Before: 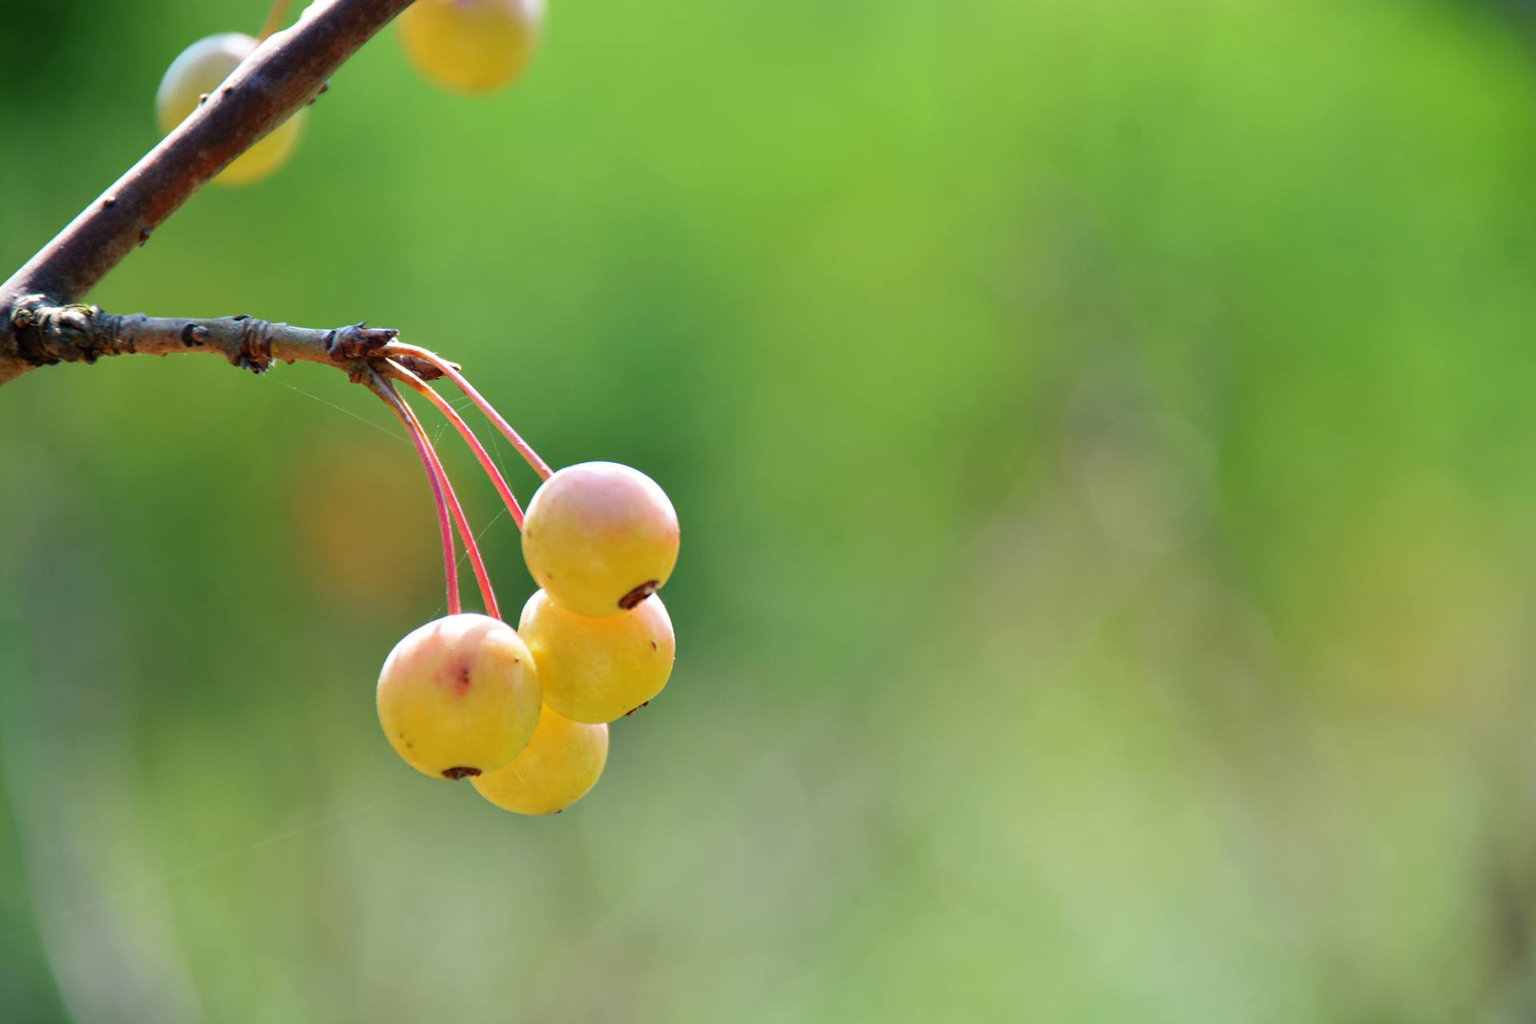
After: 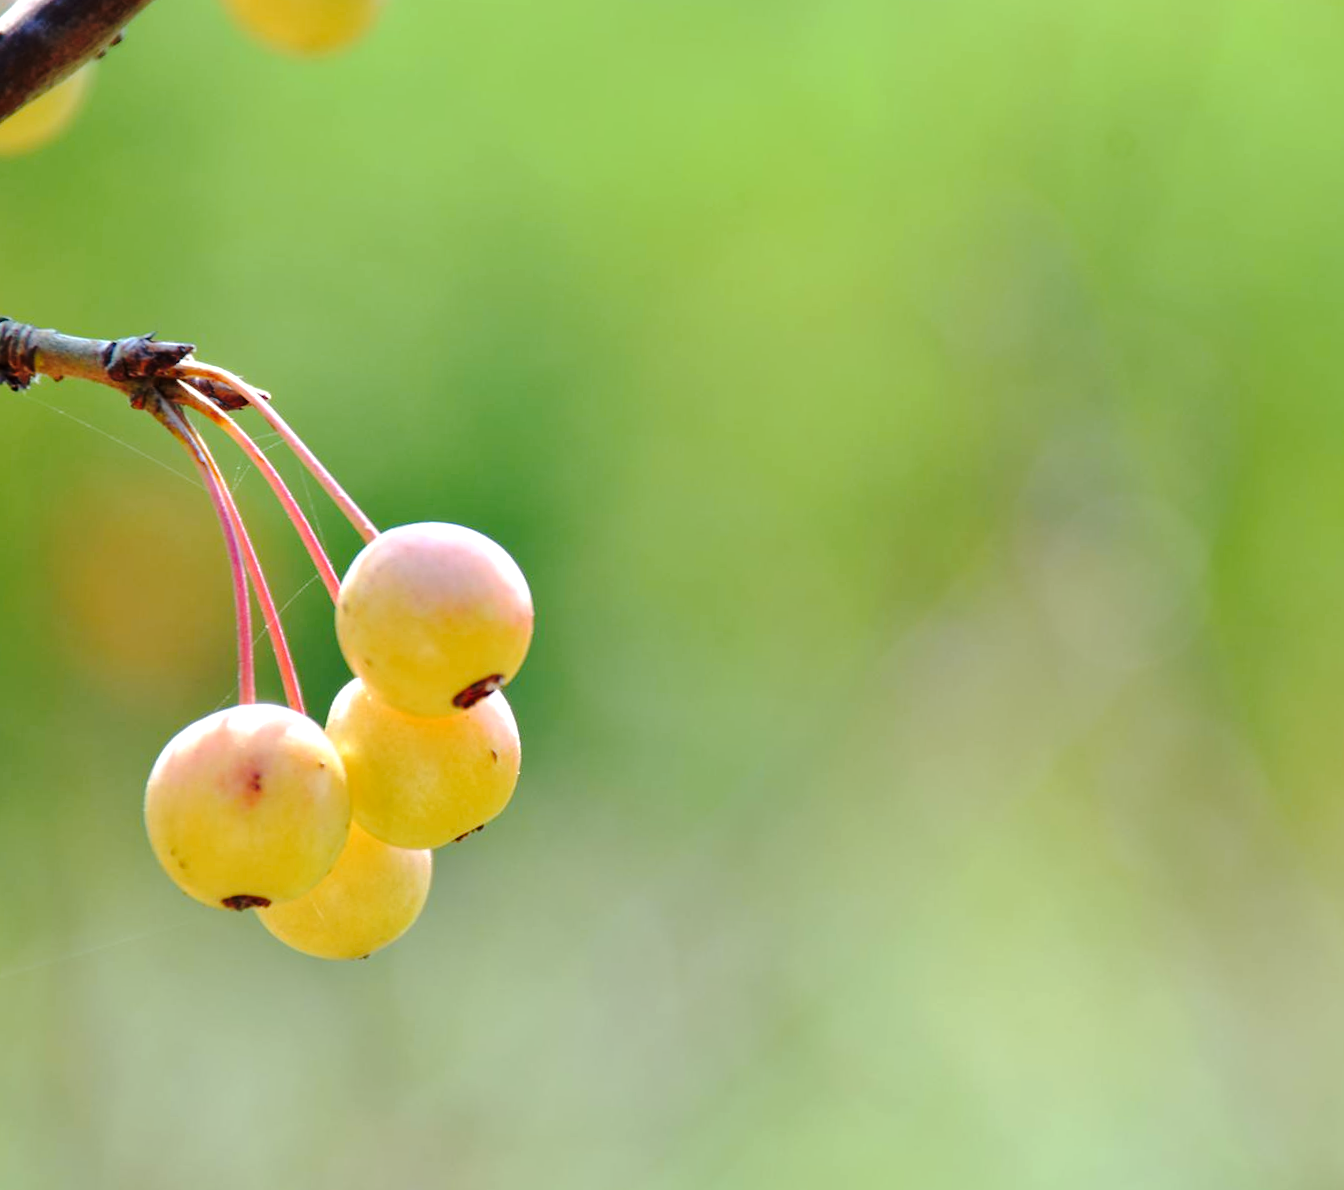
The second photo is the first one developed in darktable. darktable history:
tone curve: curves: ch0 [(0, 0.003) (0.211, 0.174) (0.482, 0.519) (0.843, 0.821) (0.992, 0.971)]; ch1 [(0, 0) (0.276, 0.206) (0.393, 0.364) (0.482, 0.477) (0.506, 0.5) (0.523, 0.523) (0.572, 0.592) (0.695, 0.767) (1, 1)]; ch2 [(0, 0) (0.438, 0.456) (0.498, 0.497) (0.536, 0.527) (0.562, 0.584) (0.619, 0.602) (0.698, 0.698) (1, 1)], preserve colors none
crop and rotate: angle -2.88°, left 13.941%, top 0.042%, right 10.827%, bottom 0.07%
tone equalizer: -8 EV -0.431 EV, -7 EV -0.395 EV, -6 EV -0.349 EV, -5 EV -0.222 EV, -3 EV 0.22 EV, -2 EV 0.317 EV, -1 EV 0.39 EV, +0 EV 0.404 EV
